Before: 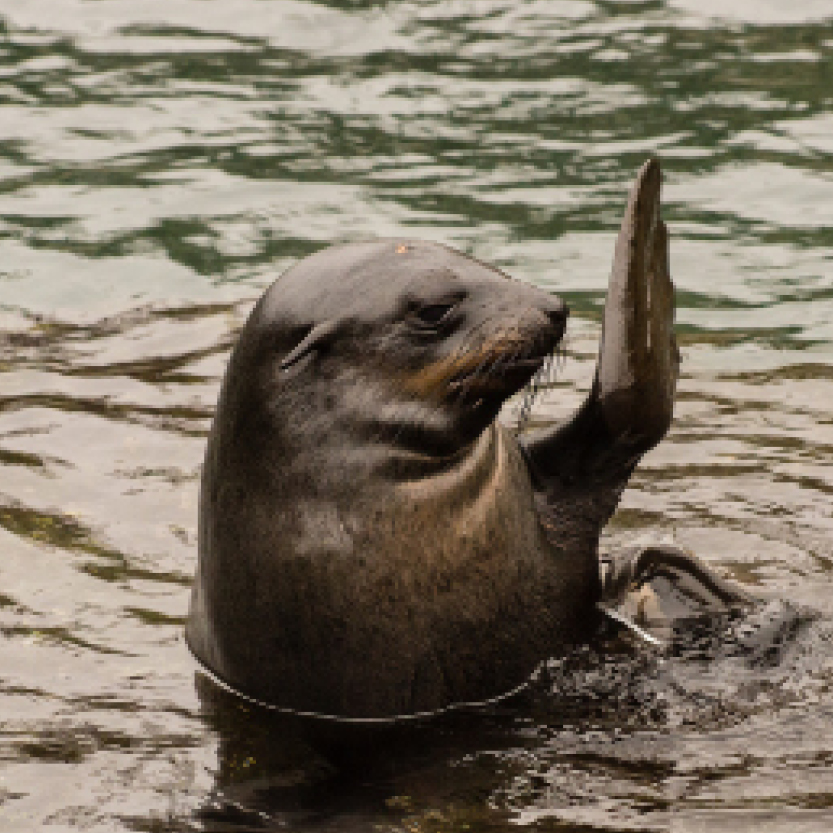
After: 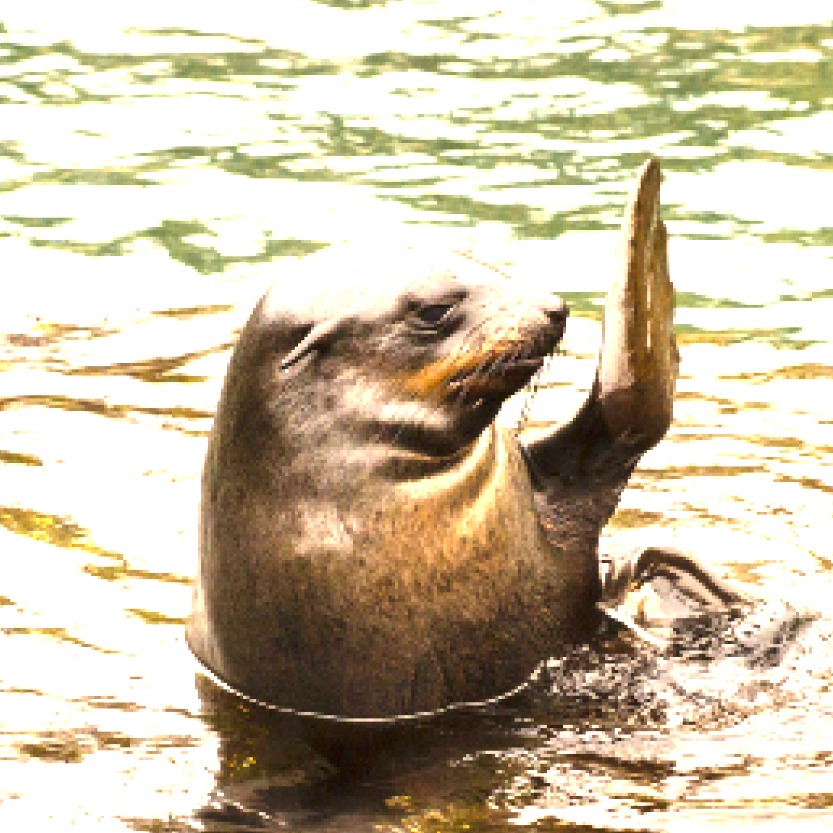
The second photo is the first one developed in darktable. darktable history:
exposure: exposure 2.207 EV, compensate highlight preservation false
contrast equalizer: y [[0.5, 0.5, 0.468, 0.5, 0.5, 0.5], [0.5 ×6], [0.5 ×6], [0 ×6], [0 ×6]]
color zones: curves: ch0 [(0, 0.511) (0.143, 0.531) (0.286, 0.56) (0.429, 0.5) (0.571, 0.5) (0.714, 0.5) (0.857, 0.5) (1, 0.5)]; ch1 [(0, 0.525) (0.143, 0.705) (0.286, 0.715) (0.429, 0.35) (0.571, 0.35) (0.714, 0.35) (0.857, 0.4) (1, 0.4)]; ch2 [(0, 0.572) (0.143, 0.512) (0.286, 0.473) (0.429, 0.45) (0.571, 0.5) (0.714, 0.5) (0.857, 0.518) (1, 0.518)]
